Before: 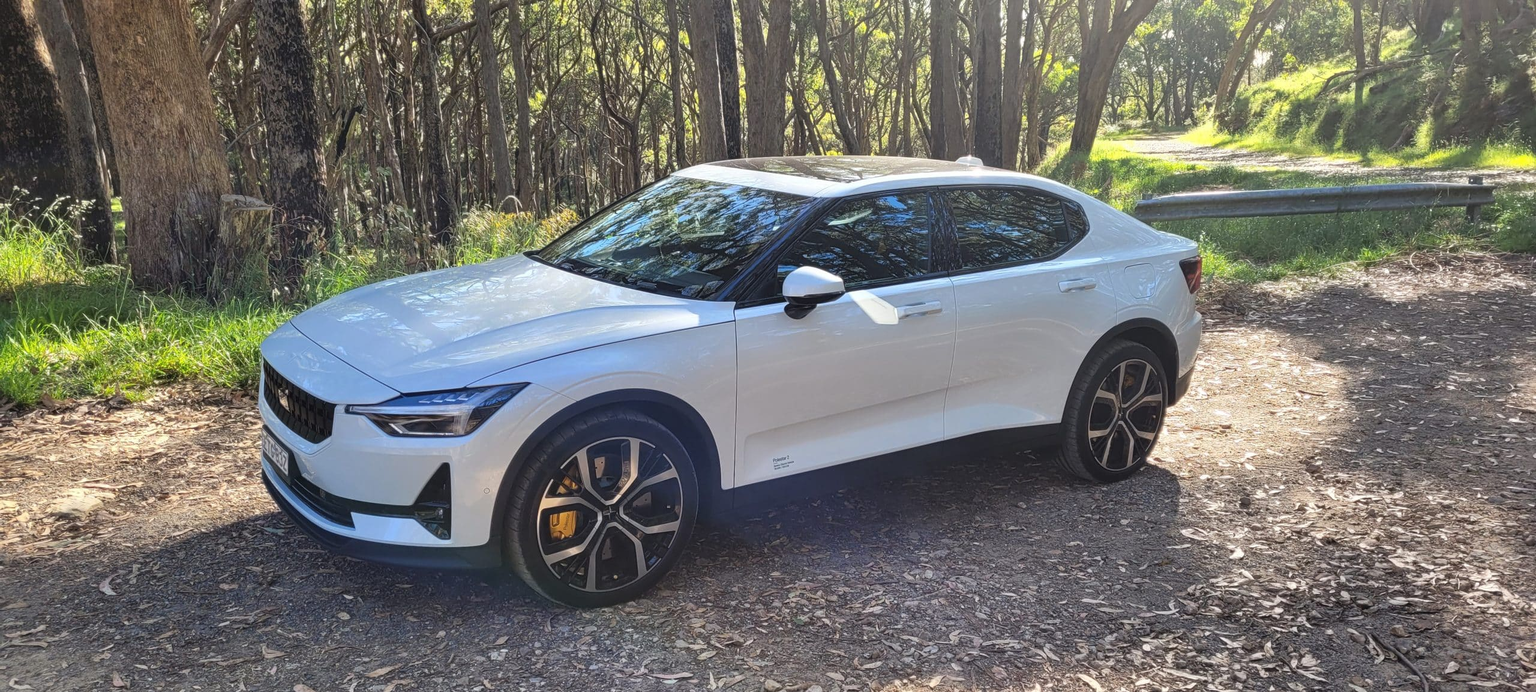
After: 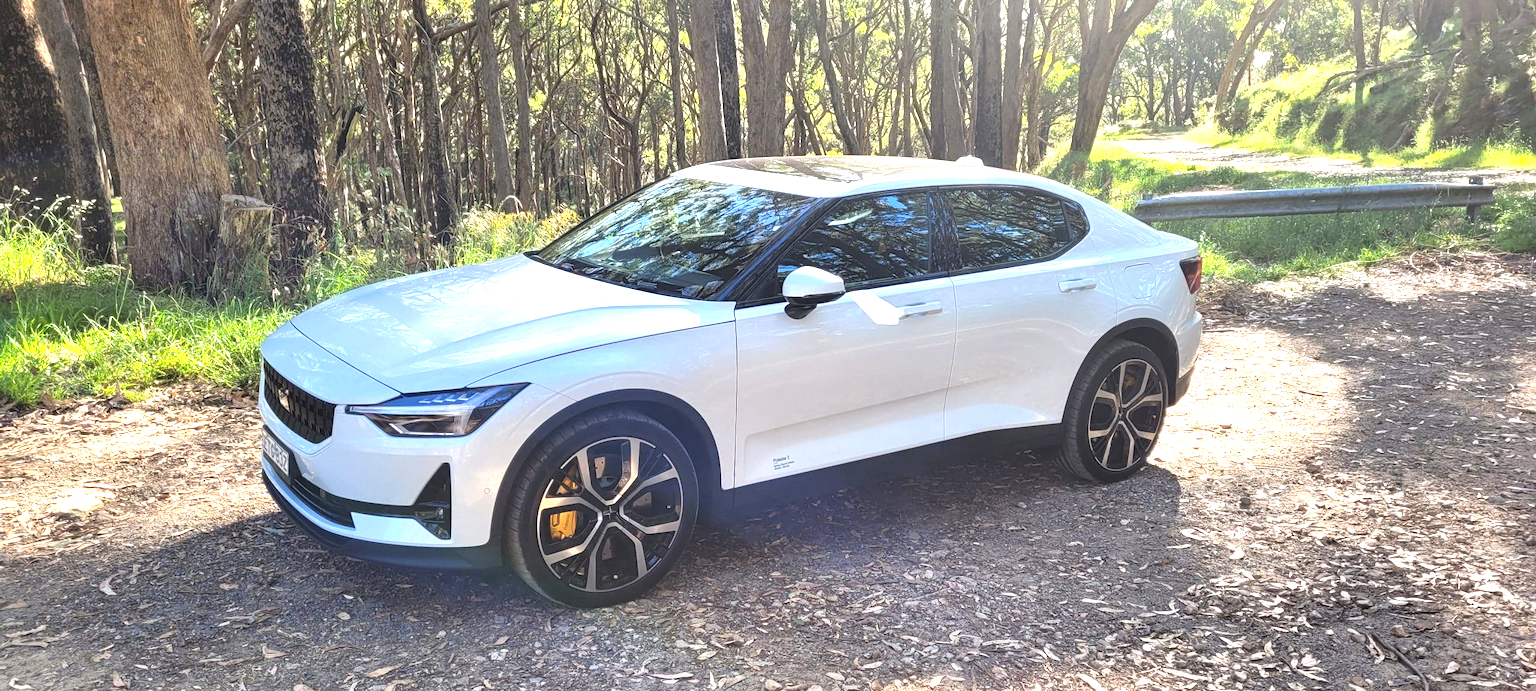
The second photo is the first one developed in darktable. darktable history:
exposure: exposure 0.999 EV, compensate highlight preservation false
